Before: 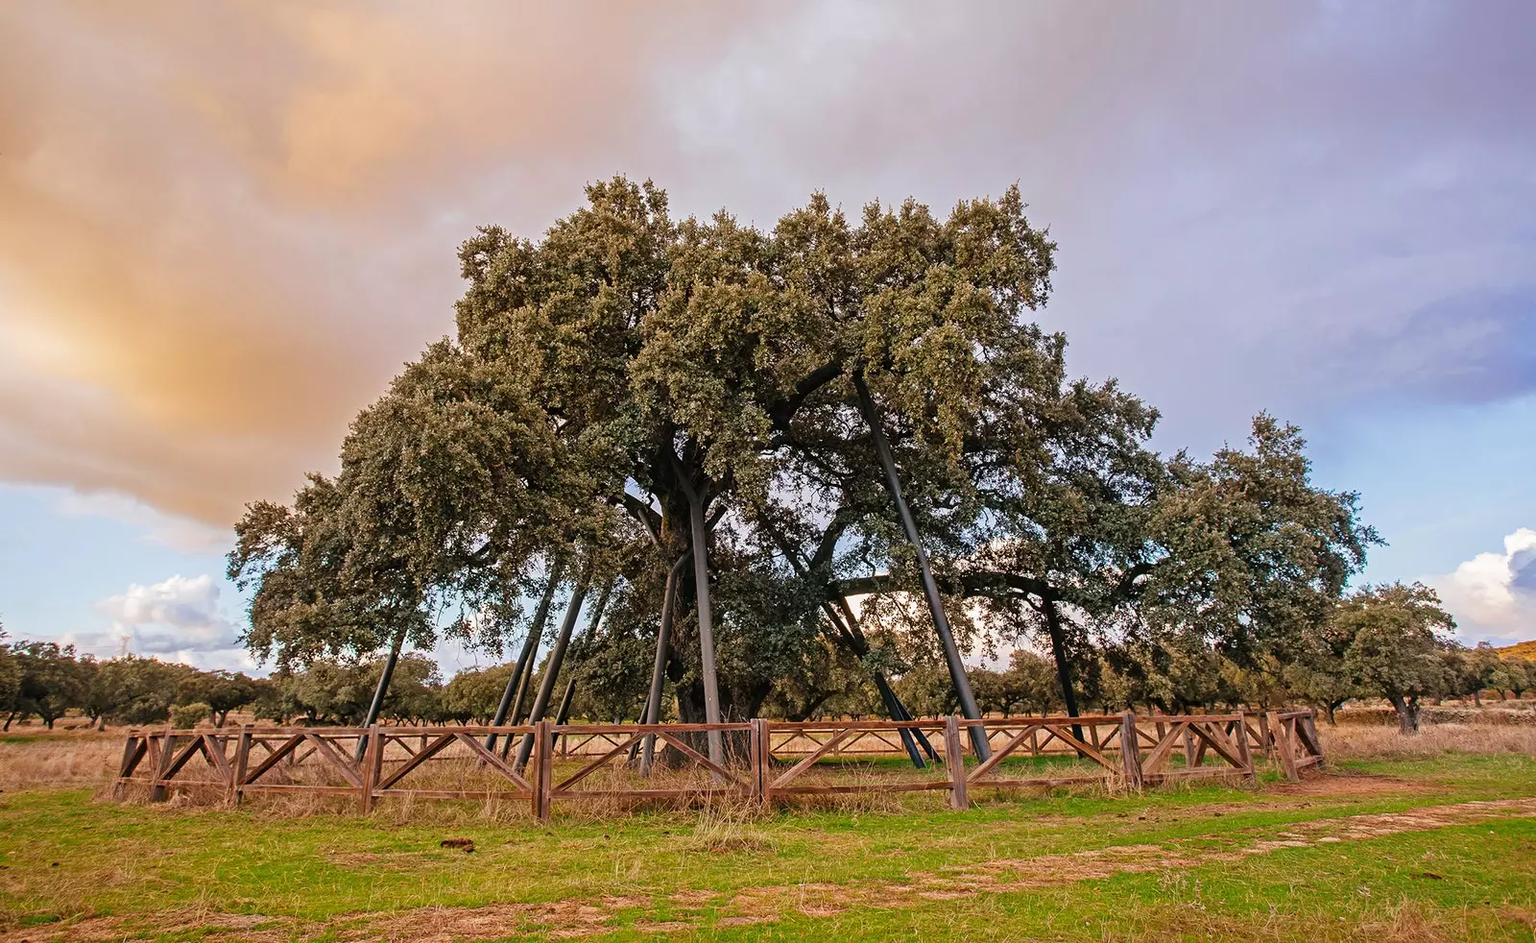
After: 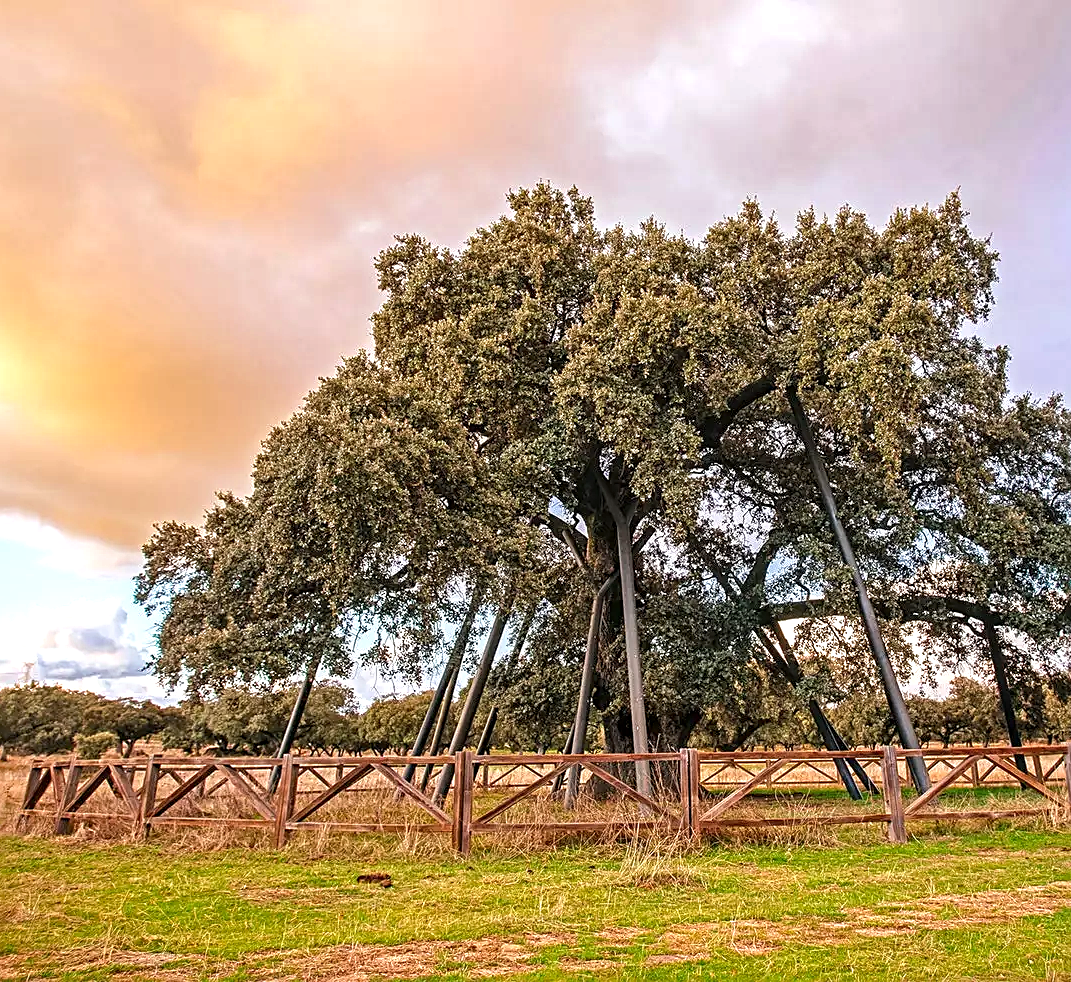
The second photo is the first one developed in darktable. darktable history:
exposure: exposure 0.611 EV, compensate highlight preservation false
local contrast: detail 130%
sharpen: on, module defaults
crop and rotate: left 6.407%, right 26.609%
haze removal: strength 0.287, distance 0.25, compatibility mode true, adaptive false
